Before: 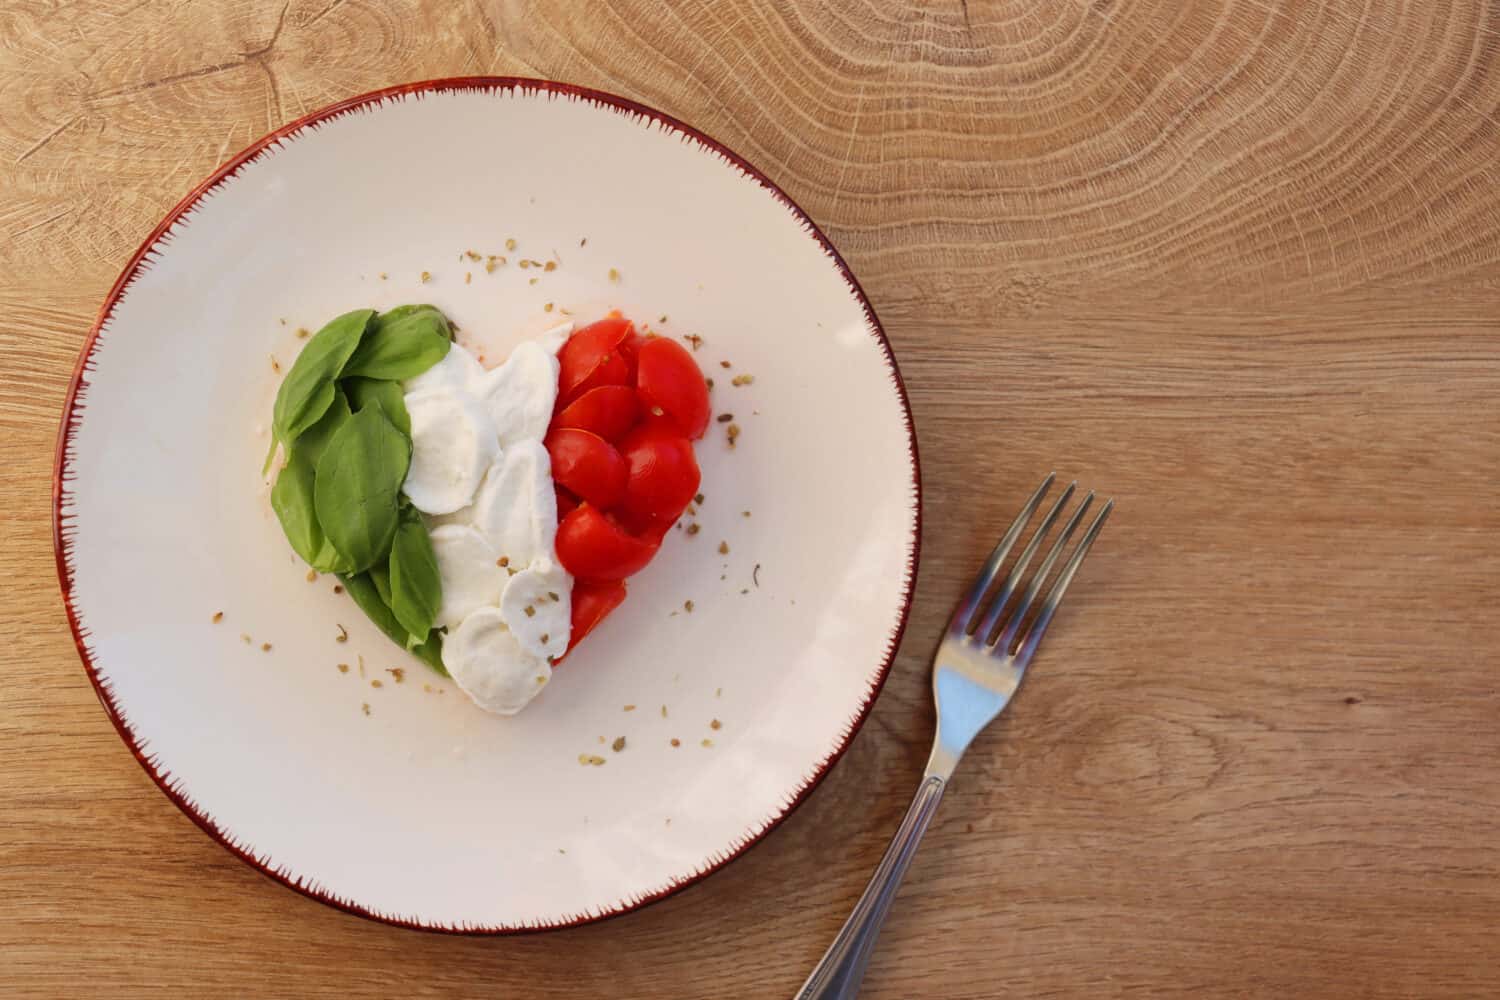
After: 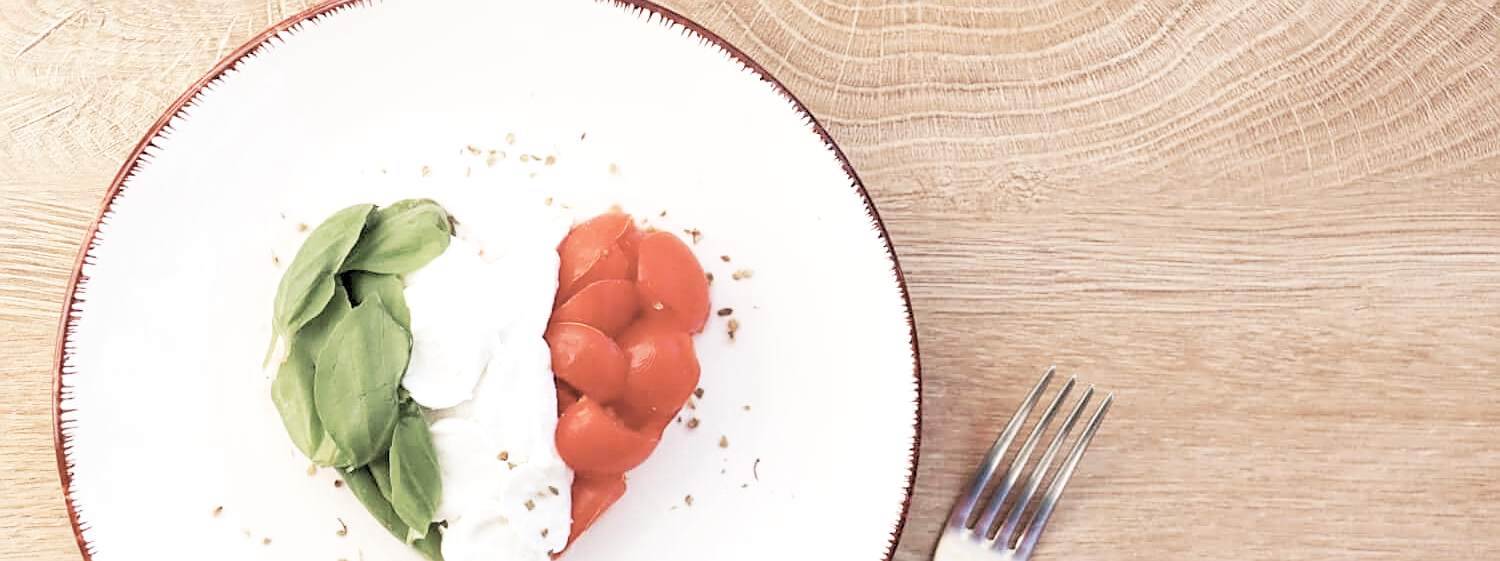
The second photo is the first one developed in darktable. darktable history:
levels: levels [0.072, 0.414, 0.976]
tone curve: curves: ch0 [(0, 0) (0.003, 0.017) (0.011, 0.018) (0.025, 0.03) (0.044, 0.051) (0.069, 0.075) (0.1, 0.104) (0.136, 0.138) (0.177, 0.183) (0.224, 0.237) (0.277, 0.294) (0.335, 0.361) (0.399, 0.446) (0.468, 0.552) (0.543, 0.66) (0.623, 0.753) (0.709, 0.843) (0.801, 0.912) (0.898, 0.962) (1, 1)], preserve colors none
crop and rotate: top 10.605%, bottom 33.274%
color correction: saturation 0.3
color calibration: x 0.355, y 0.367, temperature 4700.38 K
sharpen: on, module defaults
exposure: black level correction 0.001, exposure 0.5 EV, compensate exposure bias true, compensate highlight preservation false
color zones: curves: ch0 [(0, 0.425) (0.143, 0.422) (0.286, 0.42) (0.429, 0.419) (0.571, 0.419) (0.714, 0.42) (0.857, 0.422) (1, 0.425)]; ch1 [(0, 0.666) (0.143, 0.669) (0.286, 0.671) (0.429, 0.67) (0.571, 0.67) (0.714, 0.67) (0.857, 0.67) (1, 0.666)]
